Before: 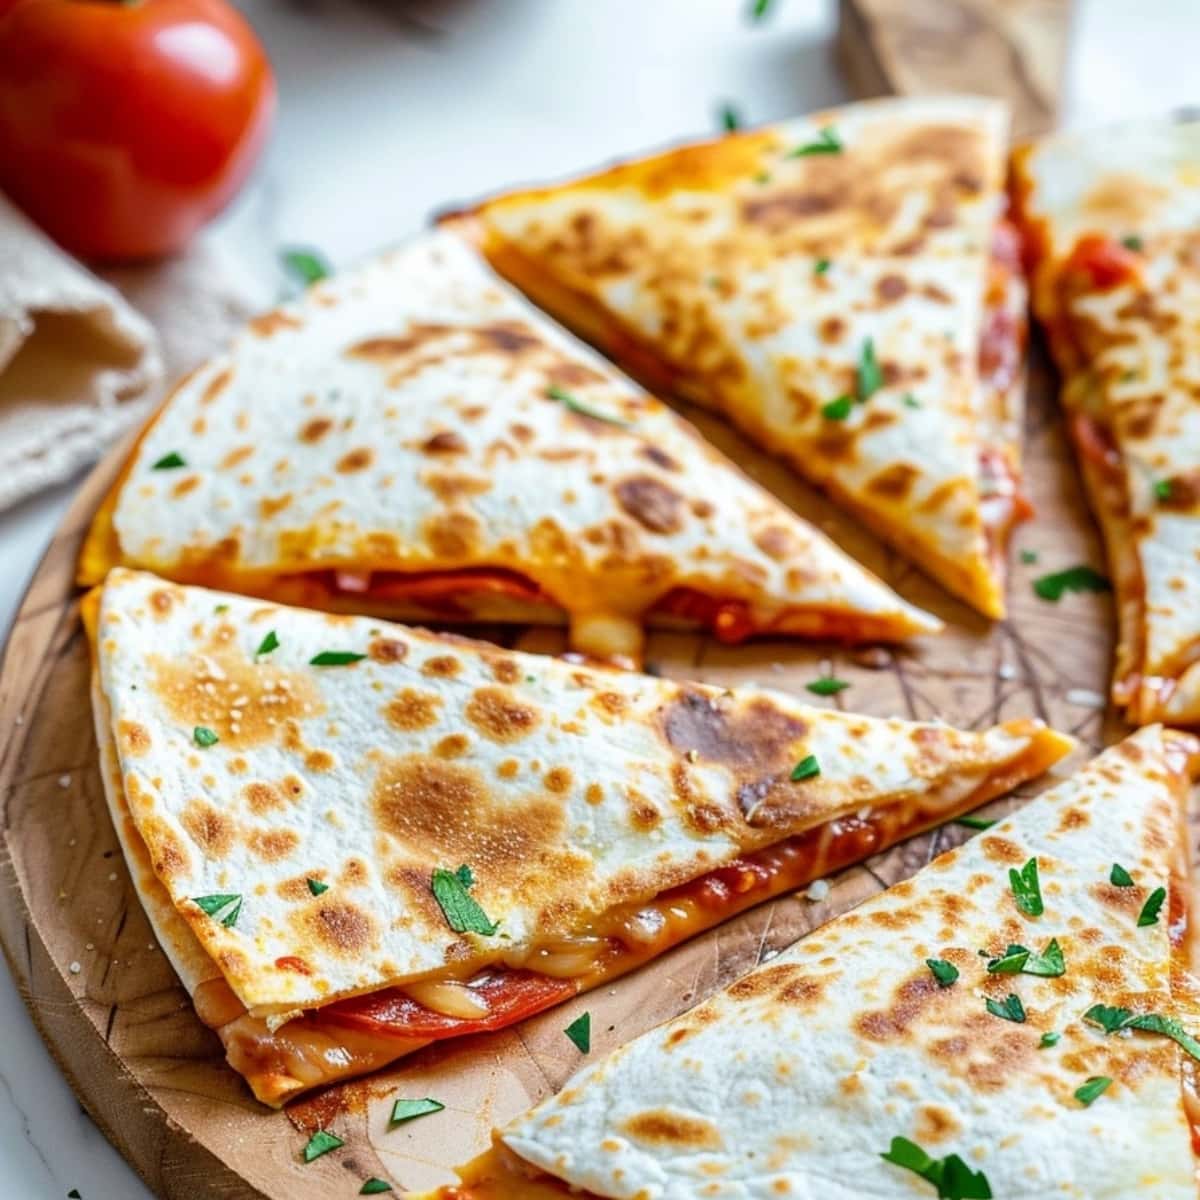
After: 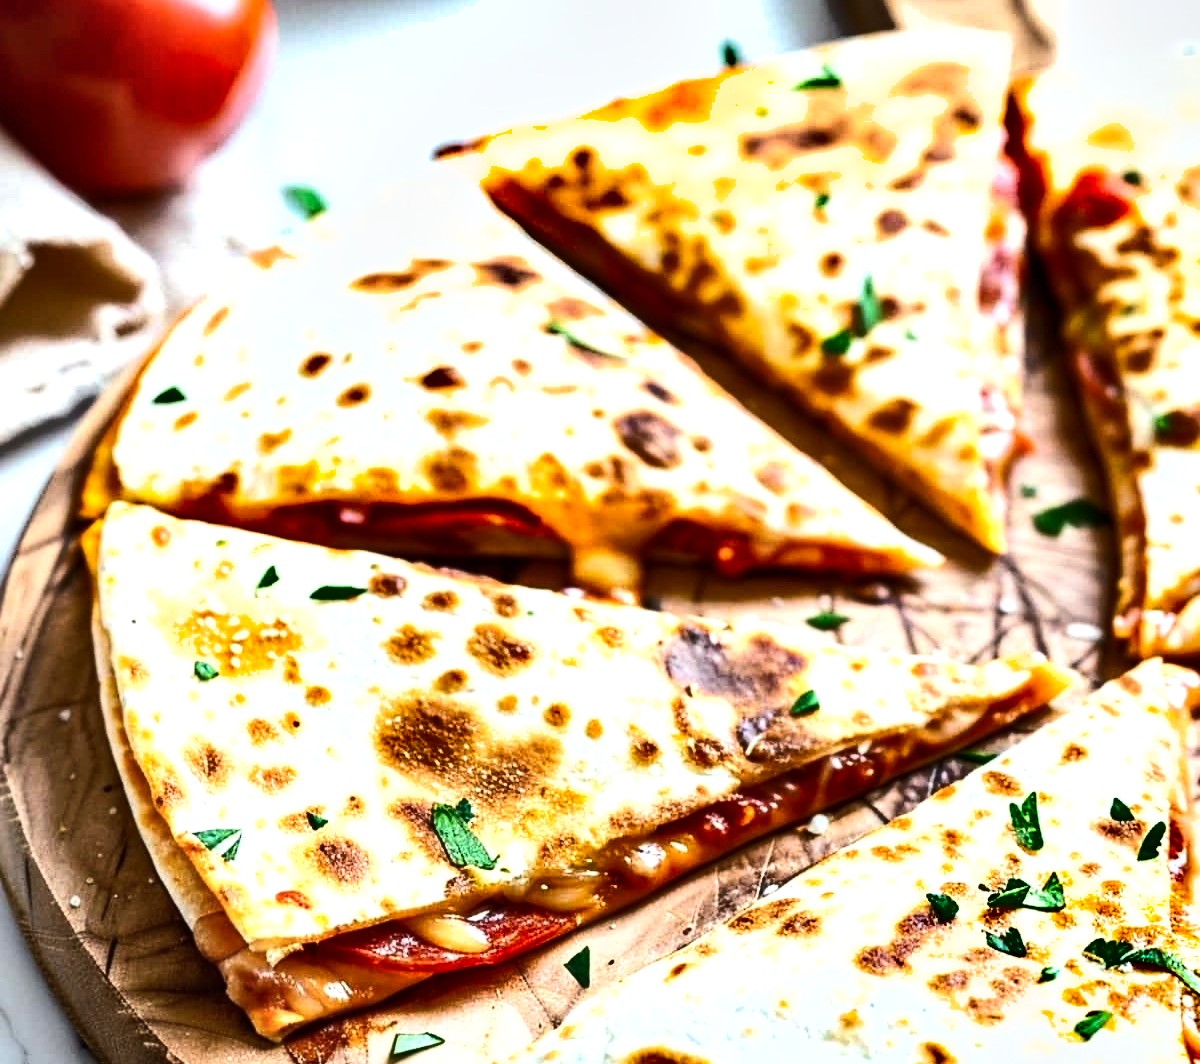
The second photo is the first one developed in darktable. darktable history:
crop and rotate: top 5.532%, bottom 5.759%
shadows and highlights: soften with gaussian
tone equalizer: -8 EV -1.11 EV, -7 EV -1.03 EV, -6 EV -0.876 EV, -5 EV -0.597 EV, -3 EV 0.588 EV, -2 EV 0.894 EV, -1 EV 1.01 EV, +0 EV 1.08 EV, edges refinement/feathering 500, mask exposure compensation -1.57 EV, preserve details no
contrast brightness saturation: contrast 0.147, brightness 0.055
